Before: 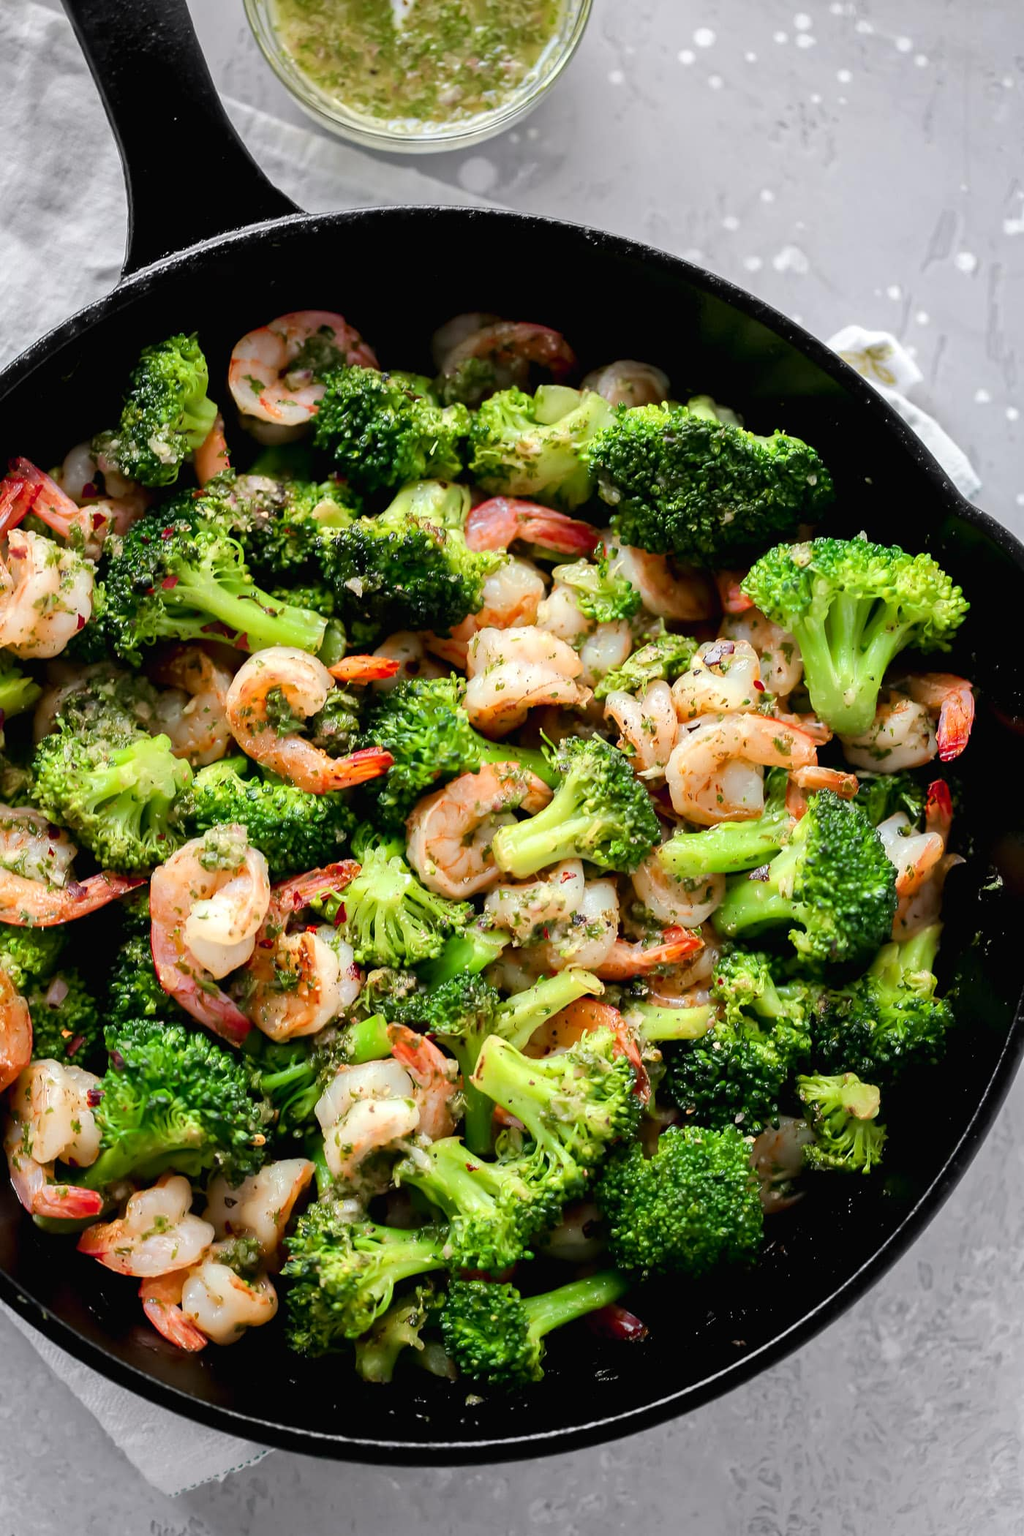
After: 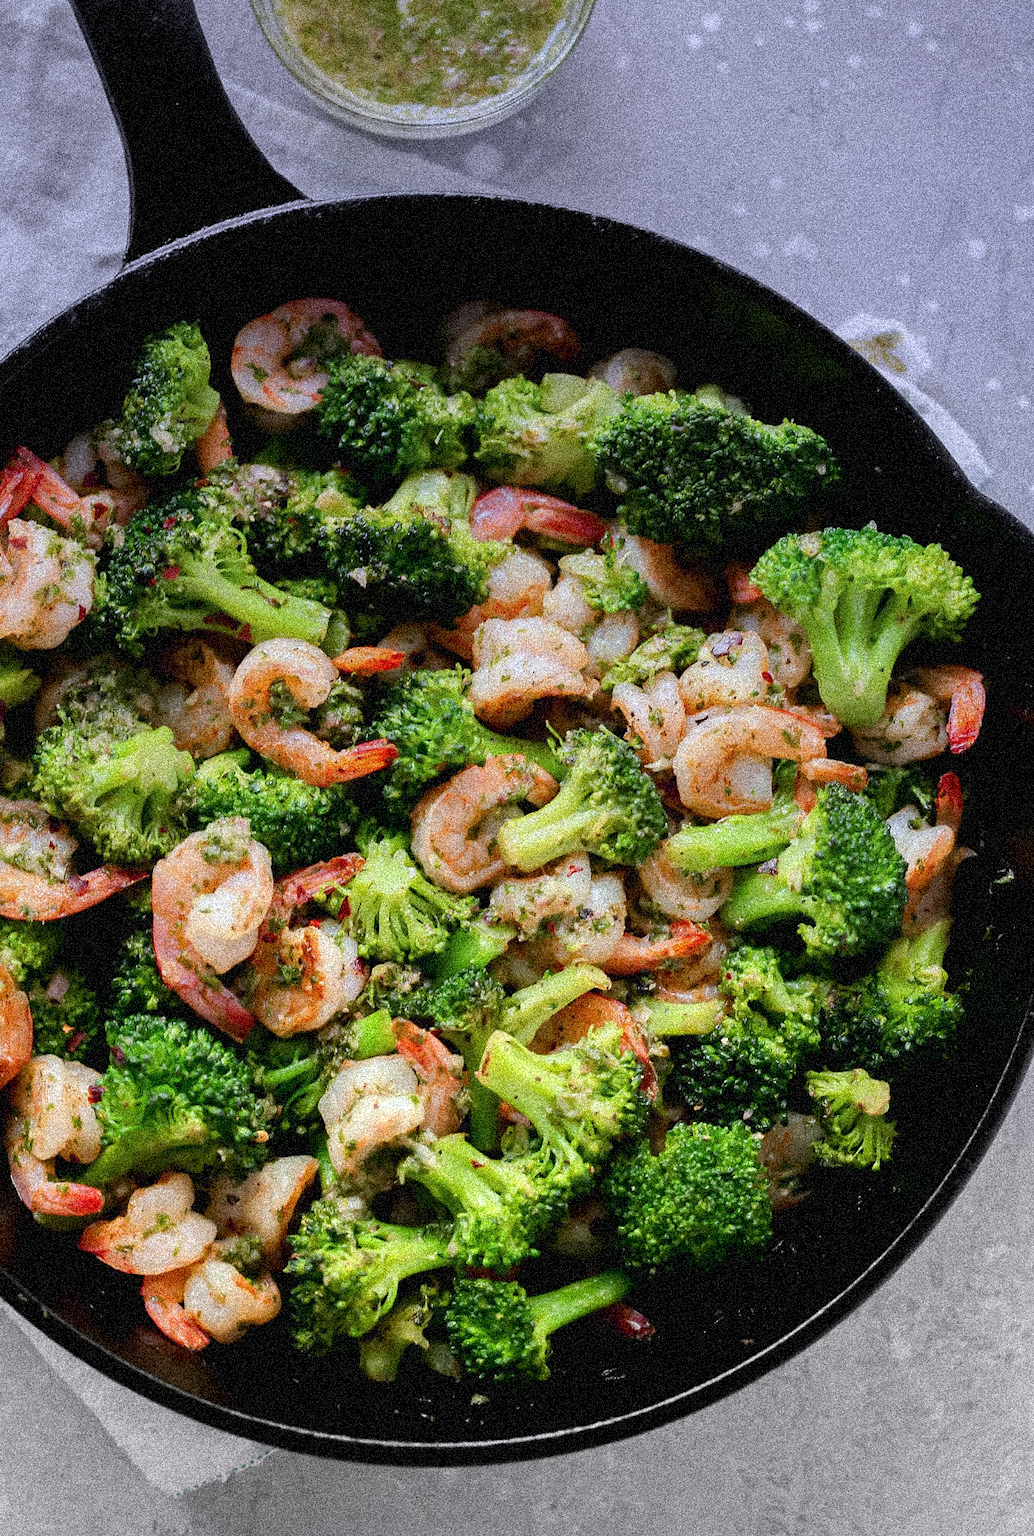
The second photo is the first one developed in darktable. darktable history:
graduated density: hue 238.83°, saturation 50%
grain: coarseness 3.75 ISO, strength 100%, mid-tones bias 0%
crop: top 1.049%, right 0.001%
